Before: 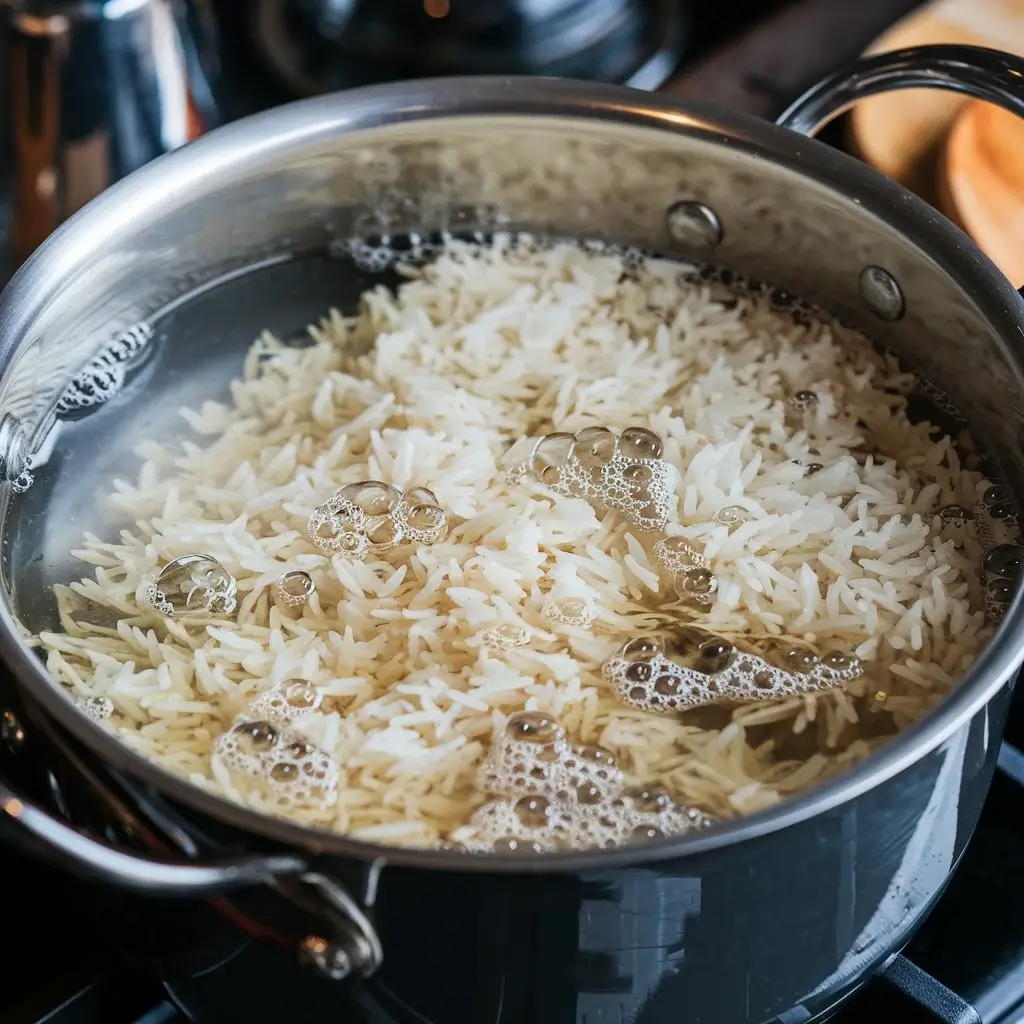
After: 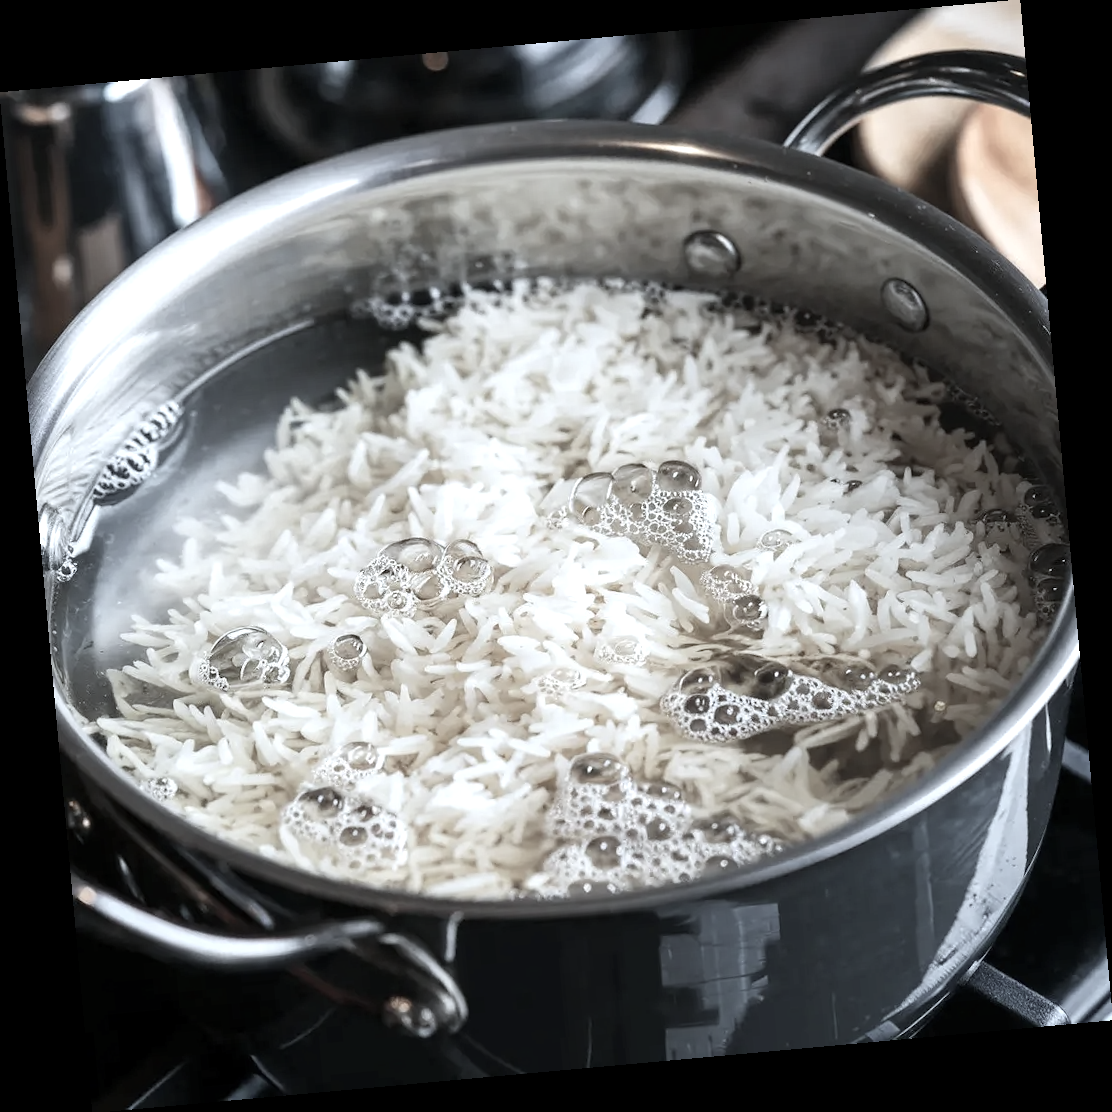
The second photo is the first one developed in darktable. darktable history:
rotate and perspective: rotation -5.2°, automatic cropping off
color calibration: illuminant custom, x 0.368, y 0.373, temperature 4330.32 K
exposure: exposure 0.566 EV, compensate highlight preservation false
color correction: saturation 0.3
